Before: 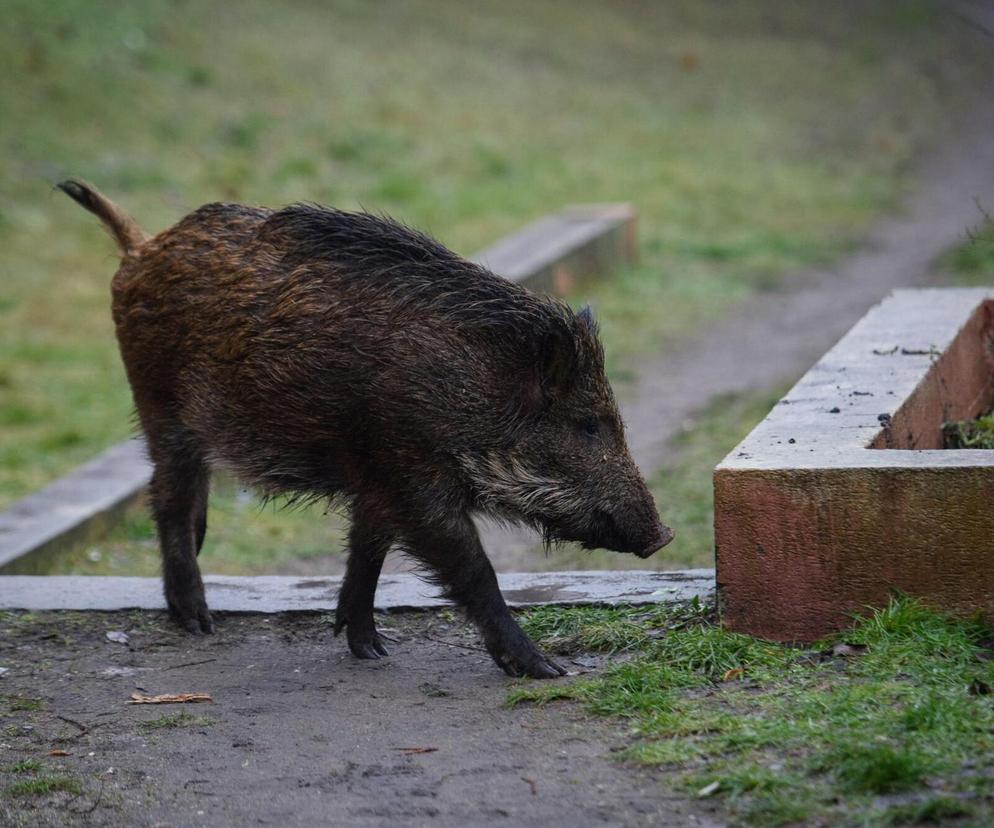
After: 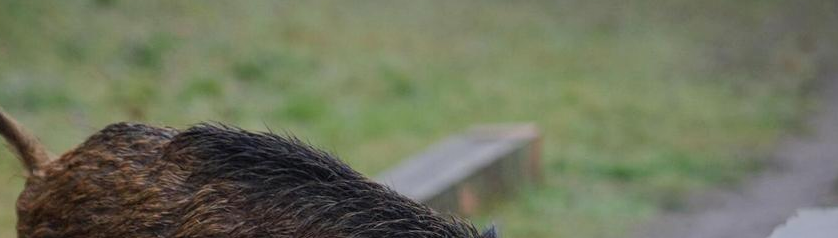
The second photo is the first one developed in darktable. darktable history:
shadows and highlights: shadows 25.22, highlights -70.35
crop and rotate: left 9.637%, top 9.781%, right 5.99%, bottom 61.412%
